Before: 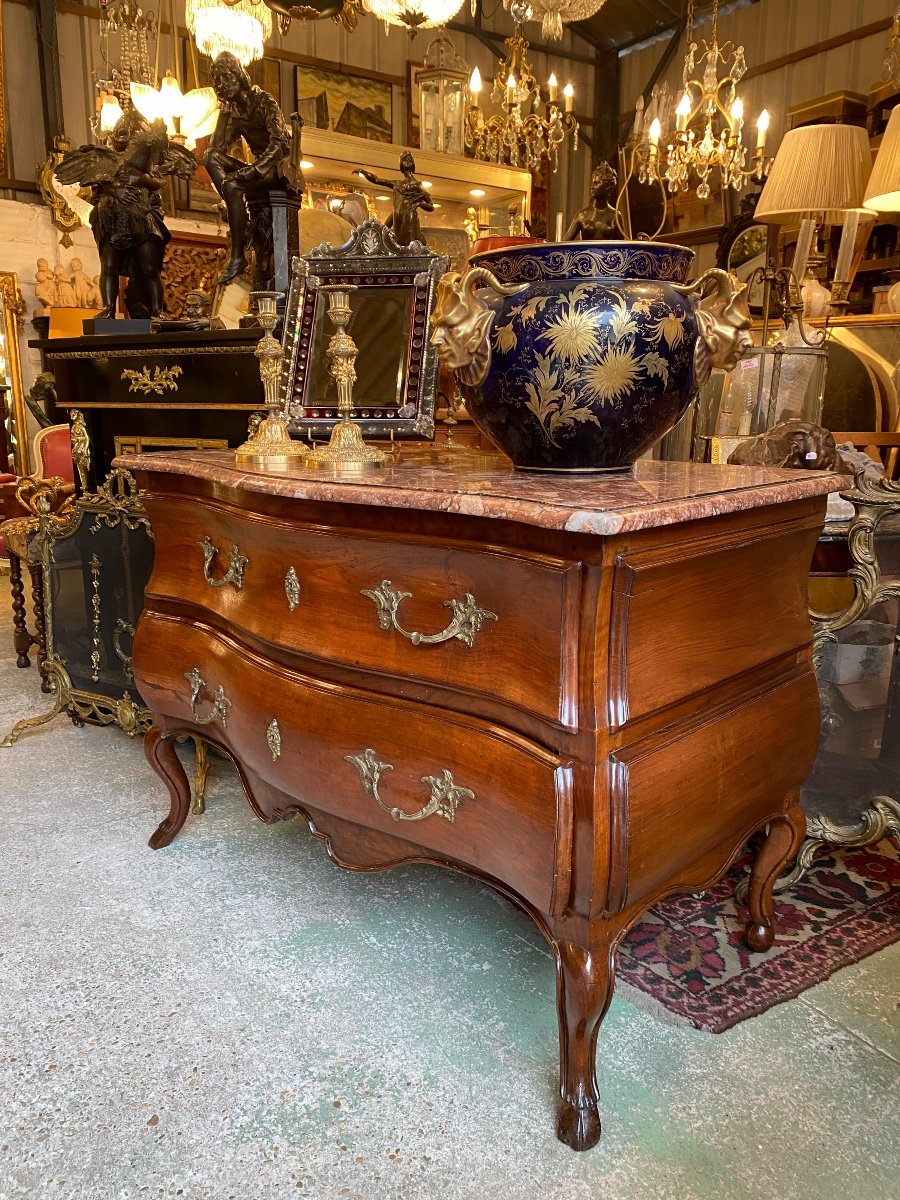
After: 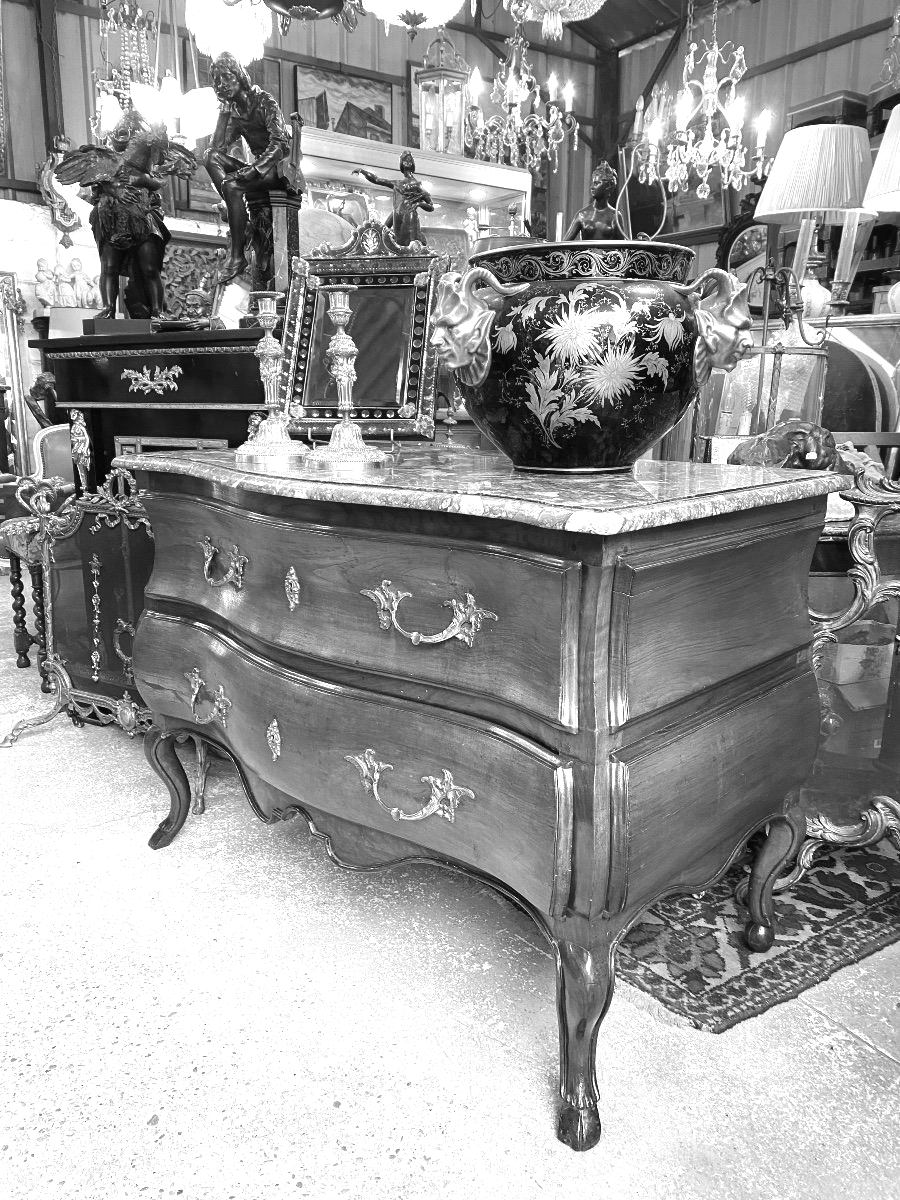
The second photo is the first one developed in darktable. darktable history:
monochrome: a -6.99, b 35.61, size 1.4
exposure: black level correction 0, exposure 1.3 EV, compensate exposure bias true, compensate highlight preservation false
